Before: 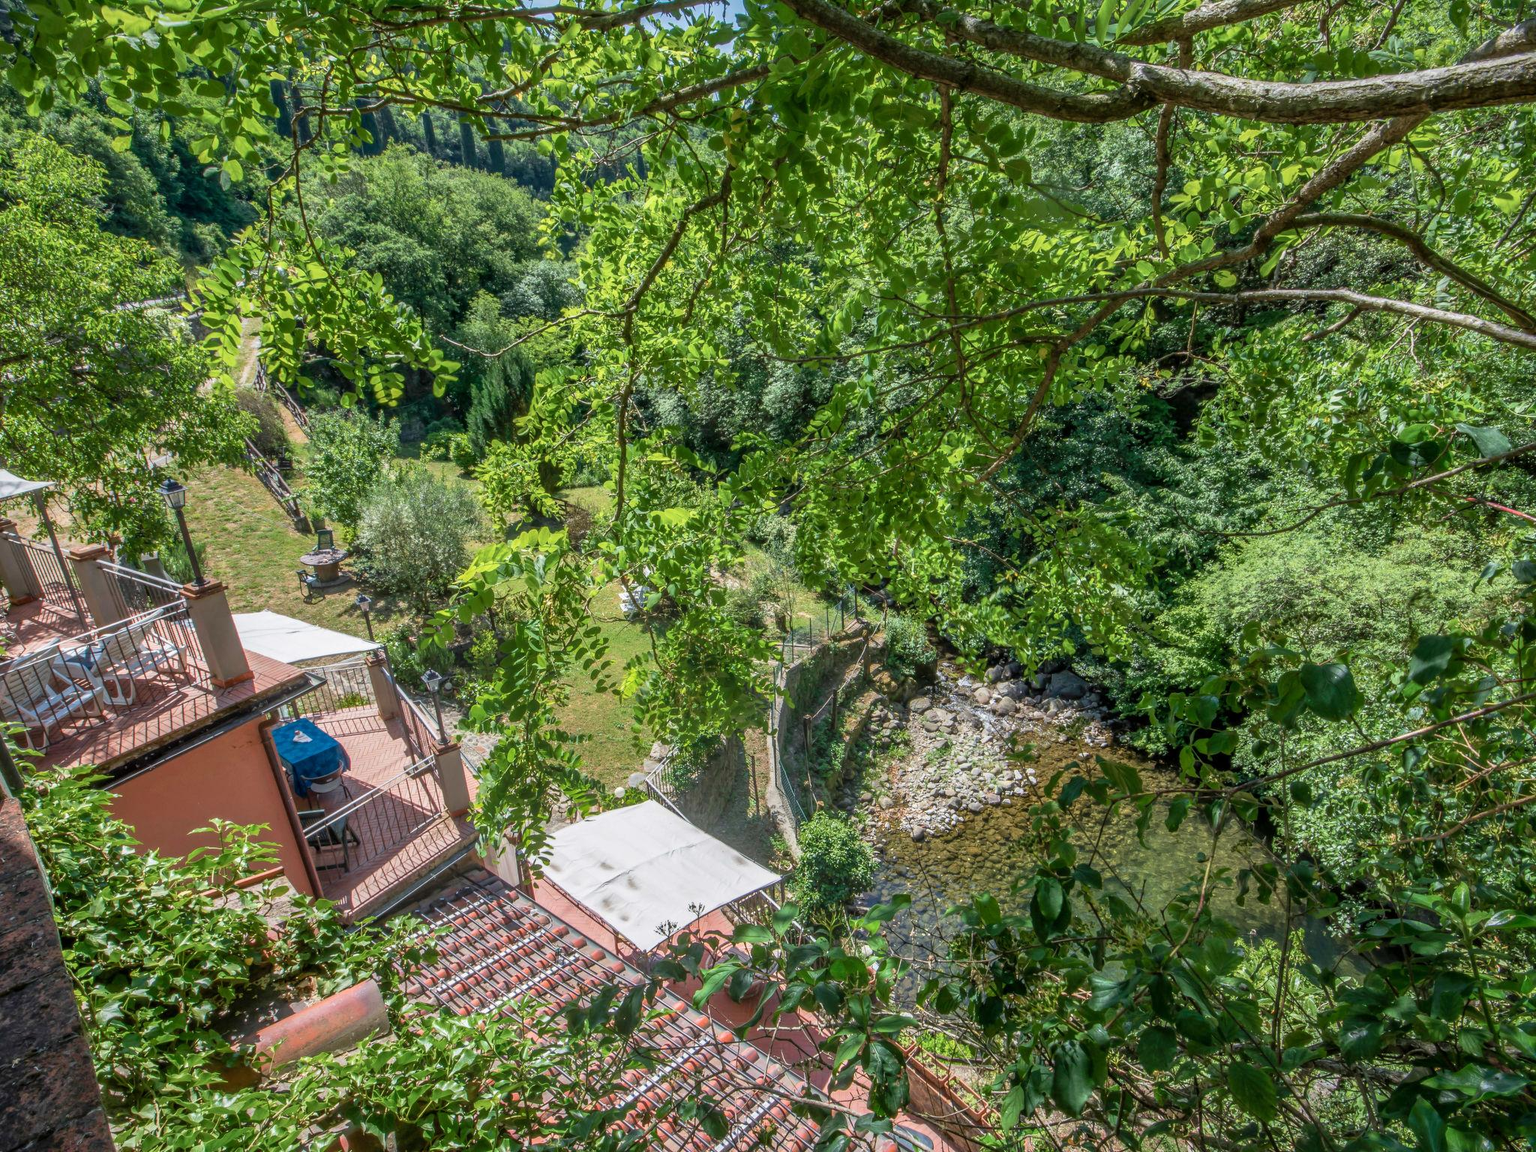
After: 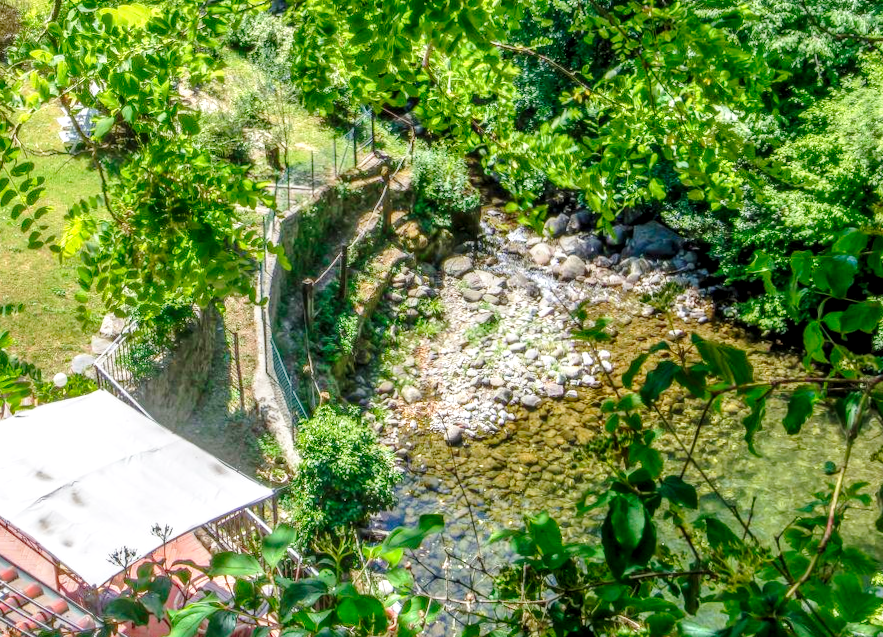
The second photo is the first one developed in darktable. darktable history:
shadows and highlights: on, module defaults
contrast equalizer: octaves 7, y [[0.502, 0.505, 0.512, 0.529, 0.564, 0.588], [0.5 ×6], [0.502, 0.505, 0.512, 0.529, 0.564, 0.588], [0, 0.001, 0.001, 0.004, 0.008, 0.011], [0, 0.001, 0.001, 0.004, 0.008, 0.011]], mix -1
base curve: curves: ch0 [(0, 0) (0.028, 0.03) (0.121, 0.232) (0.46, 0.748) (0.859, 0.968) (1, 1)], preserve colors none
rotate and perspective: lens shift (vertical) 0.048, lens shift (horizontal) -0.024, automatic cropping off
crop: left 37.221%, top 45.169%, right 20.63%, bottom 13.777%
color contrast: green-magenta contrast 1.2, blue-yellow contrast 1.2
local contrast: highlights 20%, detail 150%
color zones: curves: ch0 [(0, 0.5) (0.143, 0.52) (0.286, 0.5) (0.429, 0.5) (0.571, 0.5) (0.714, 0.5) (0.857, 0.5) (1, 0.5)]; ch1 [(0, 0.489) (0.155, 0.45) (0.286, 0.466) (0.429, 0.5) (0.571, 0.5) (0.714, 0.5) (0.857, 0.5) (1, 0.489)]
